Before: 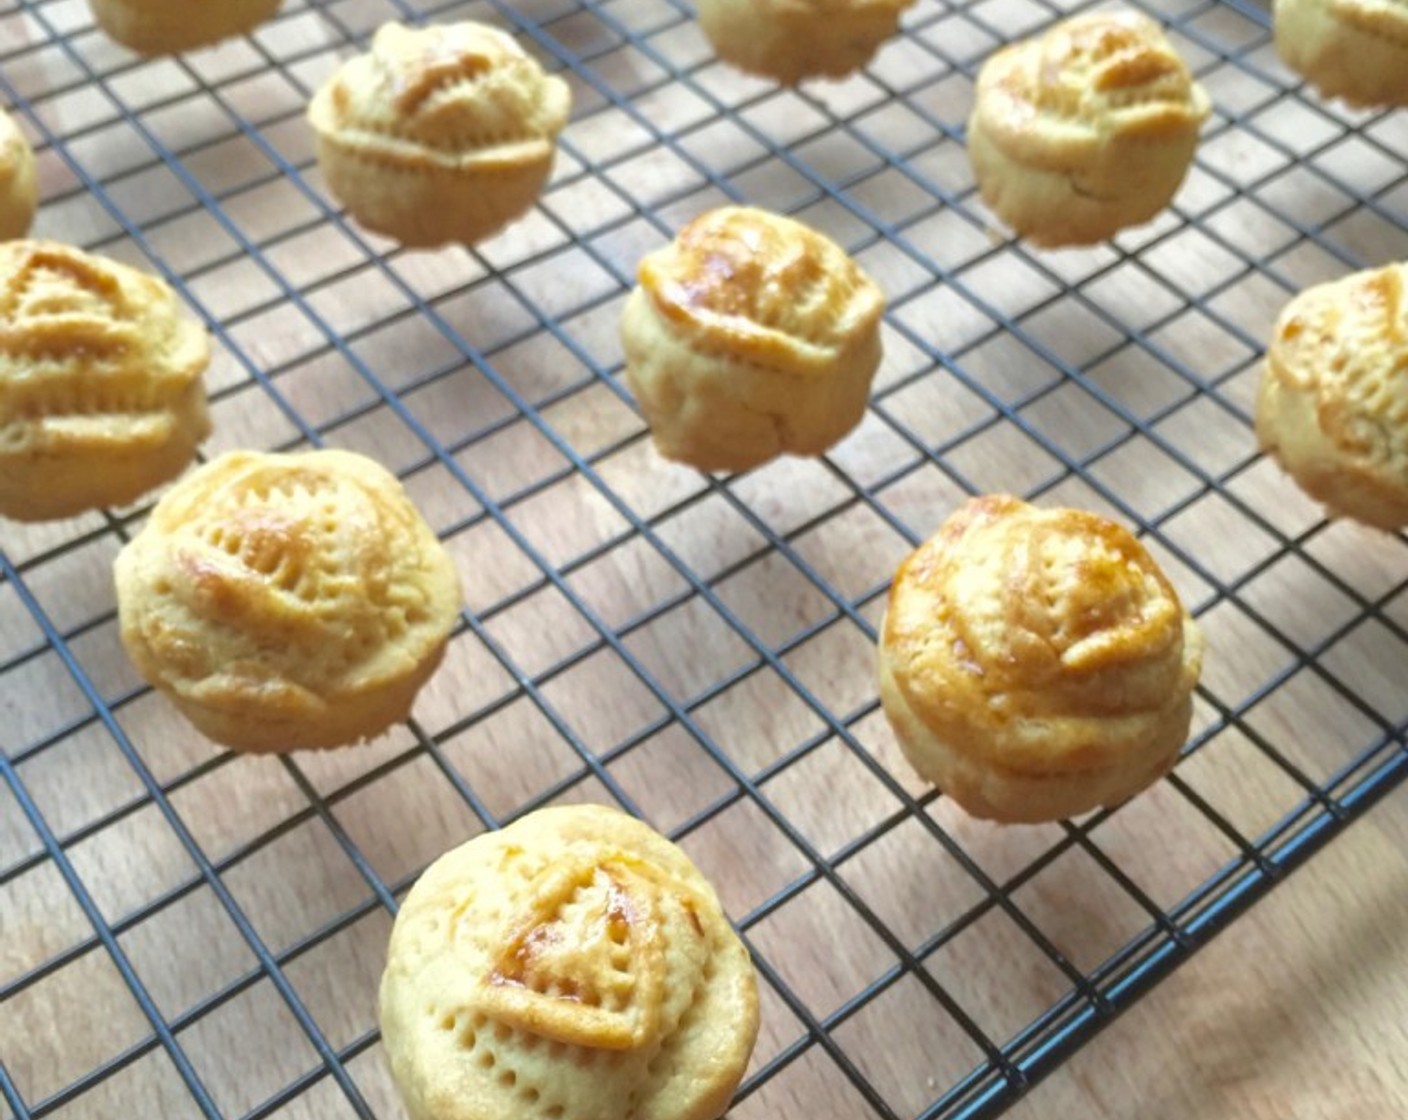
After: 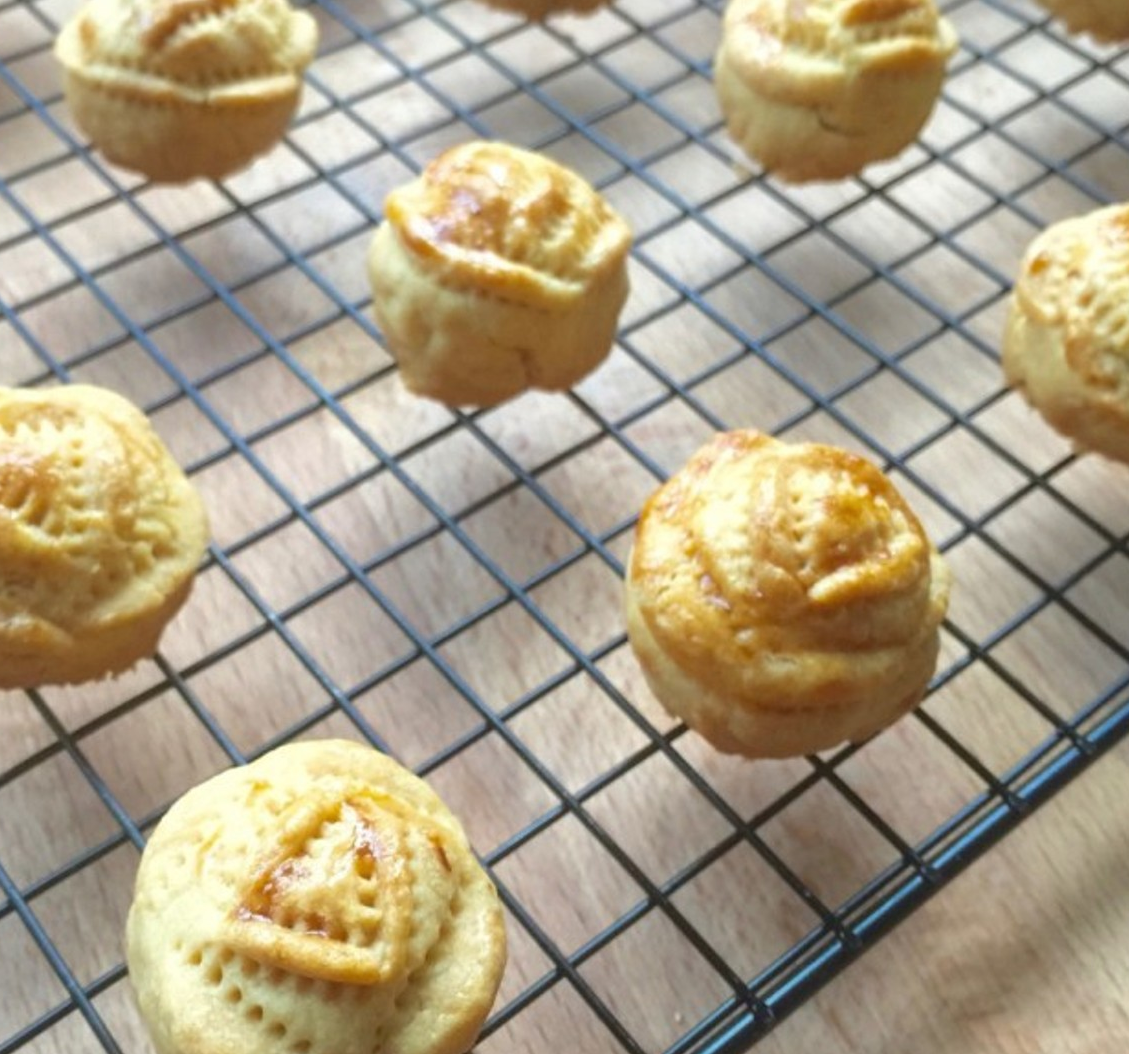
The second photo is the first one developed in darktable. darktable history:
crop and rotate: left 17.986%, top 5.83%, right 1.761%
